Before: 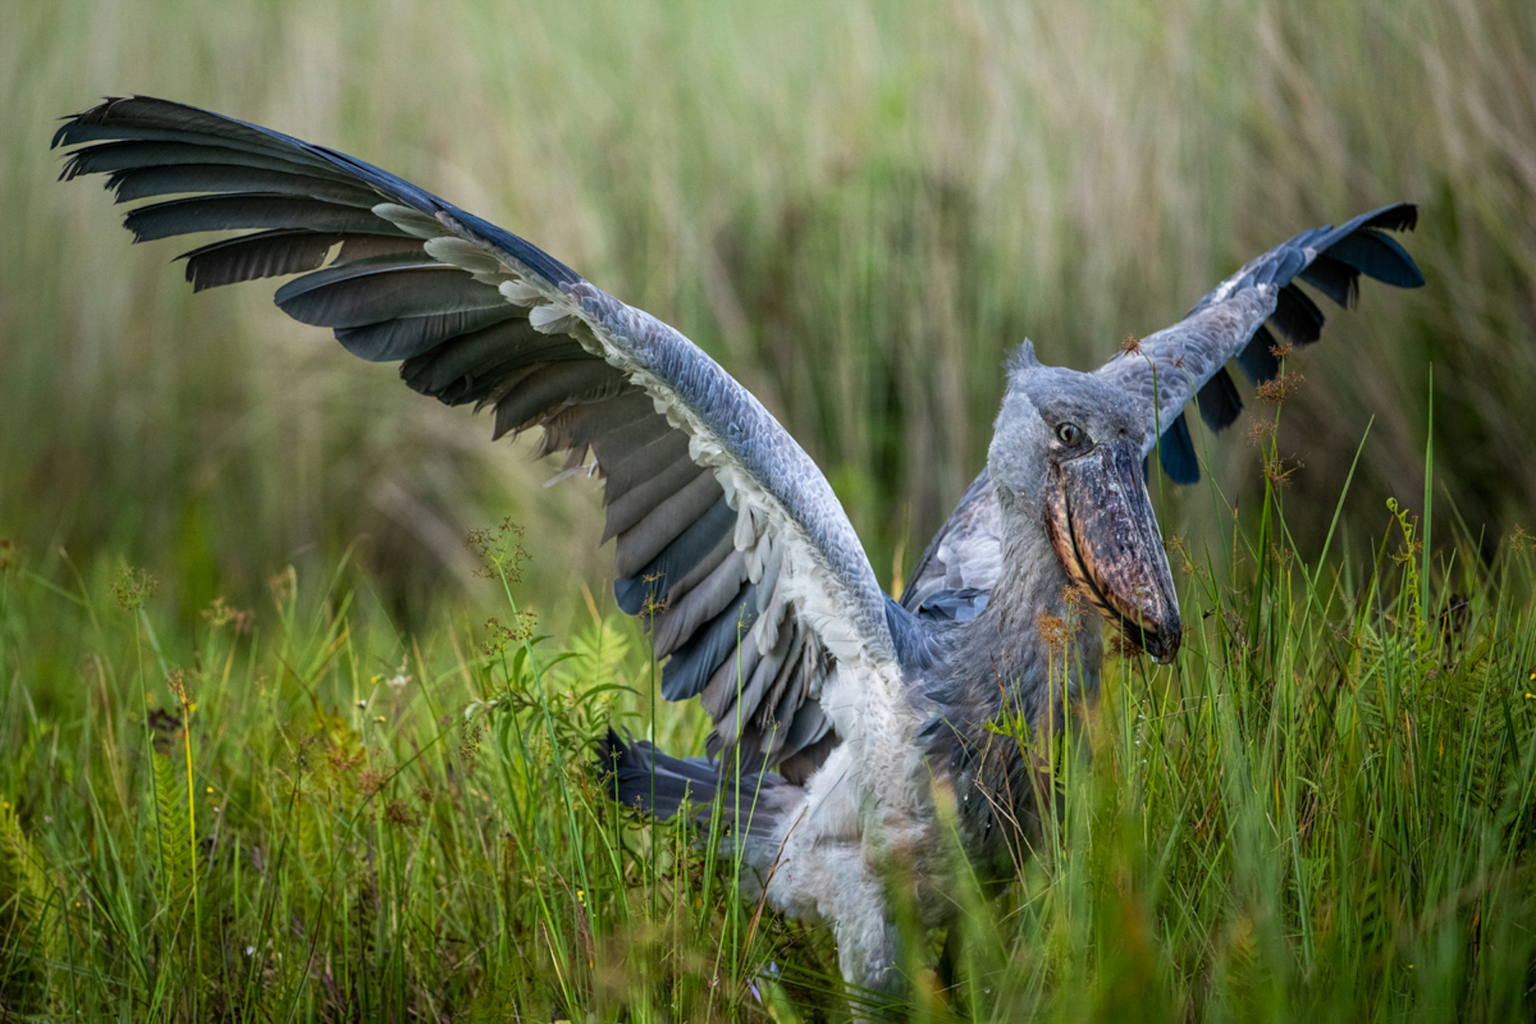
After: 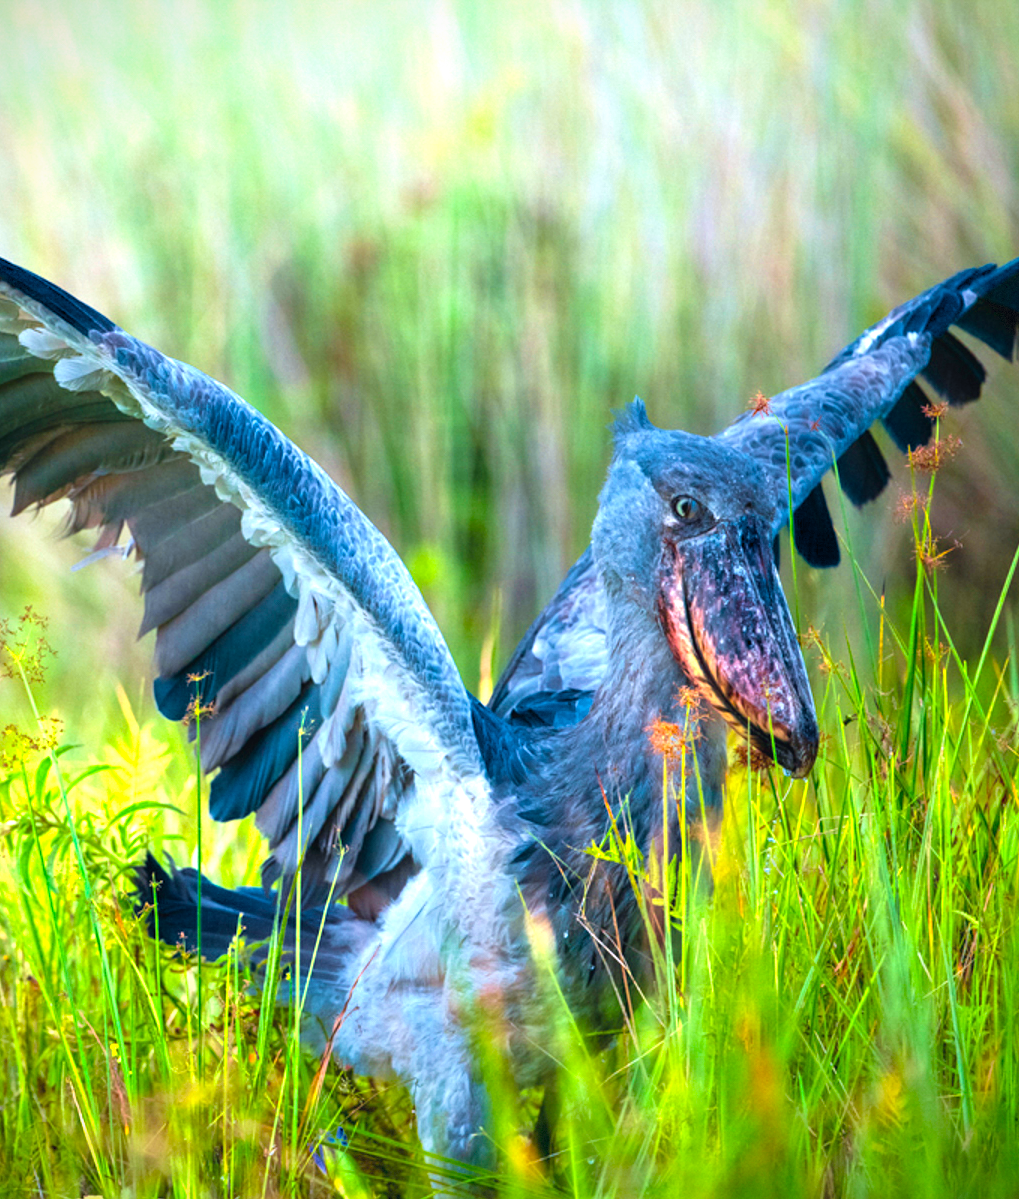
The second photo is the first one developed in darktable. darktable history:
velvia: on, module defaults
crop: left 31.458%, top 0%, right 11.876%
exposure: black level correction -0.002, exposure 0.54 EV, compensate highlight preservation false
color calibration: output R [1.422, -0.35, -0.252, 0], output G [-0.238, 1.259, -0.084, 0], output B [-0.081, -0.196, 1.58, 0], output brightness [0.49, 0.671, -0.57, 0], illuminant same as pipeline (D50), adaptation none (bypass), saturation algorithm version 1 (2020)
vignetting: fall-off start 97.28%, fall-off radius 79%, brightness -0.462, saturation -0.3, width/height ratio 1.114, dithering 8-bit output, unbound false
contrast brightness saturation: contrast -0.02, brightness -0.01, saturation 0.03
